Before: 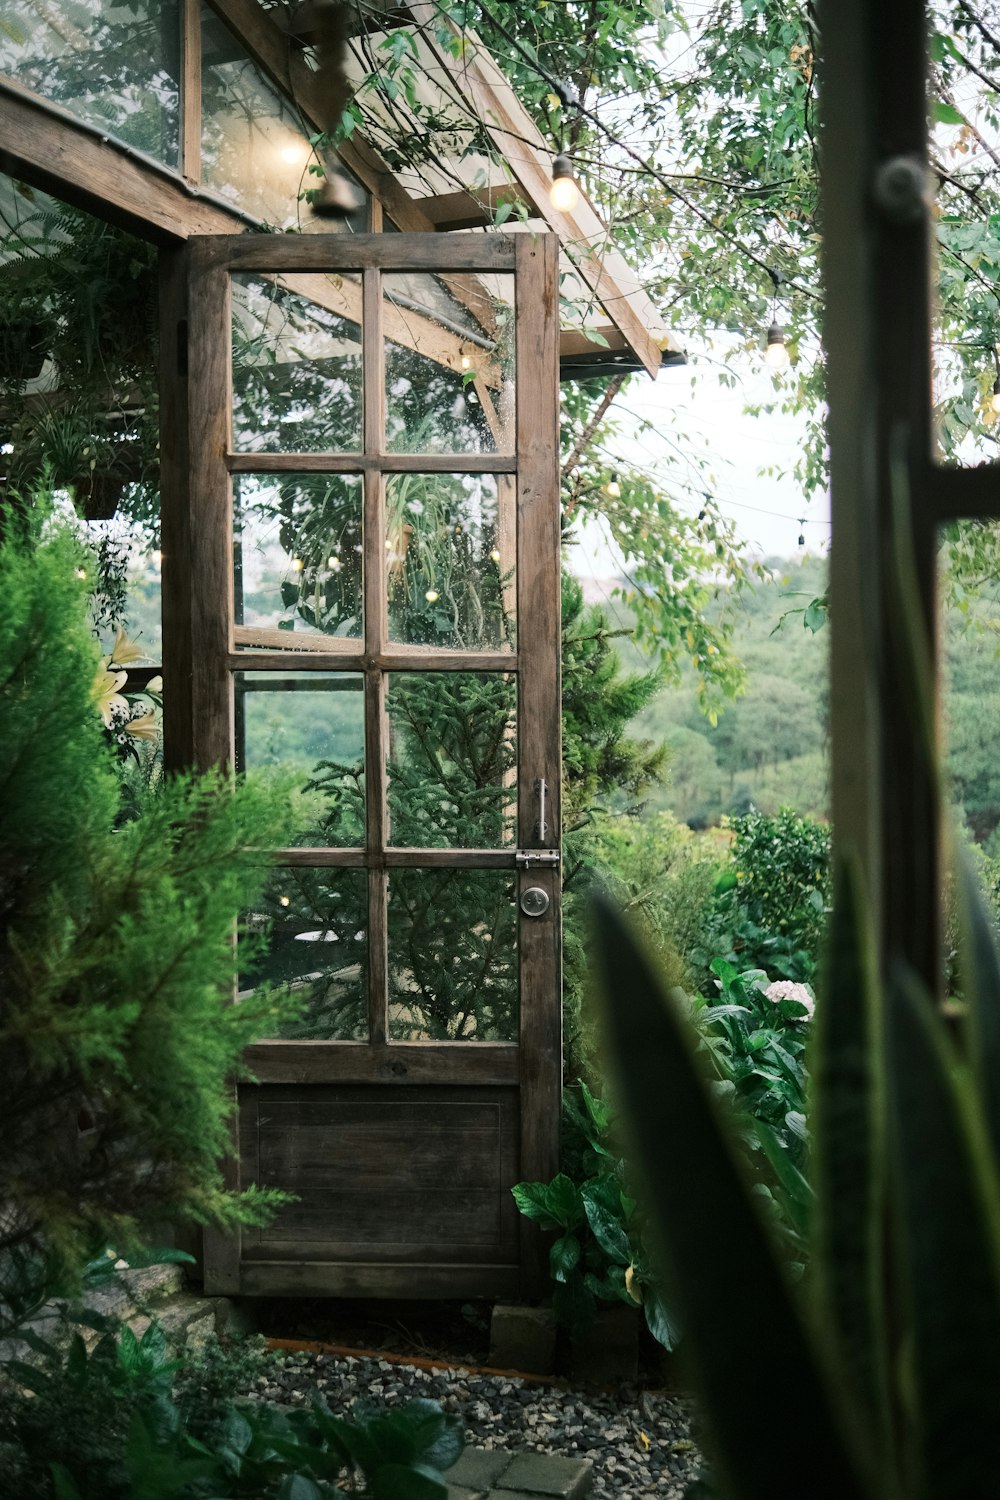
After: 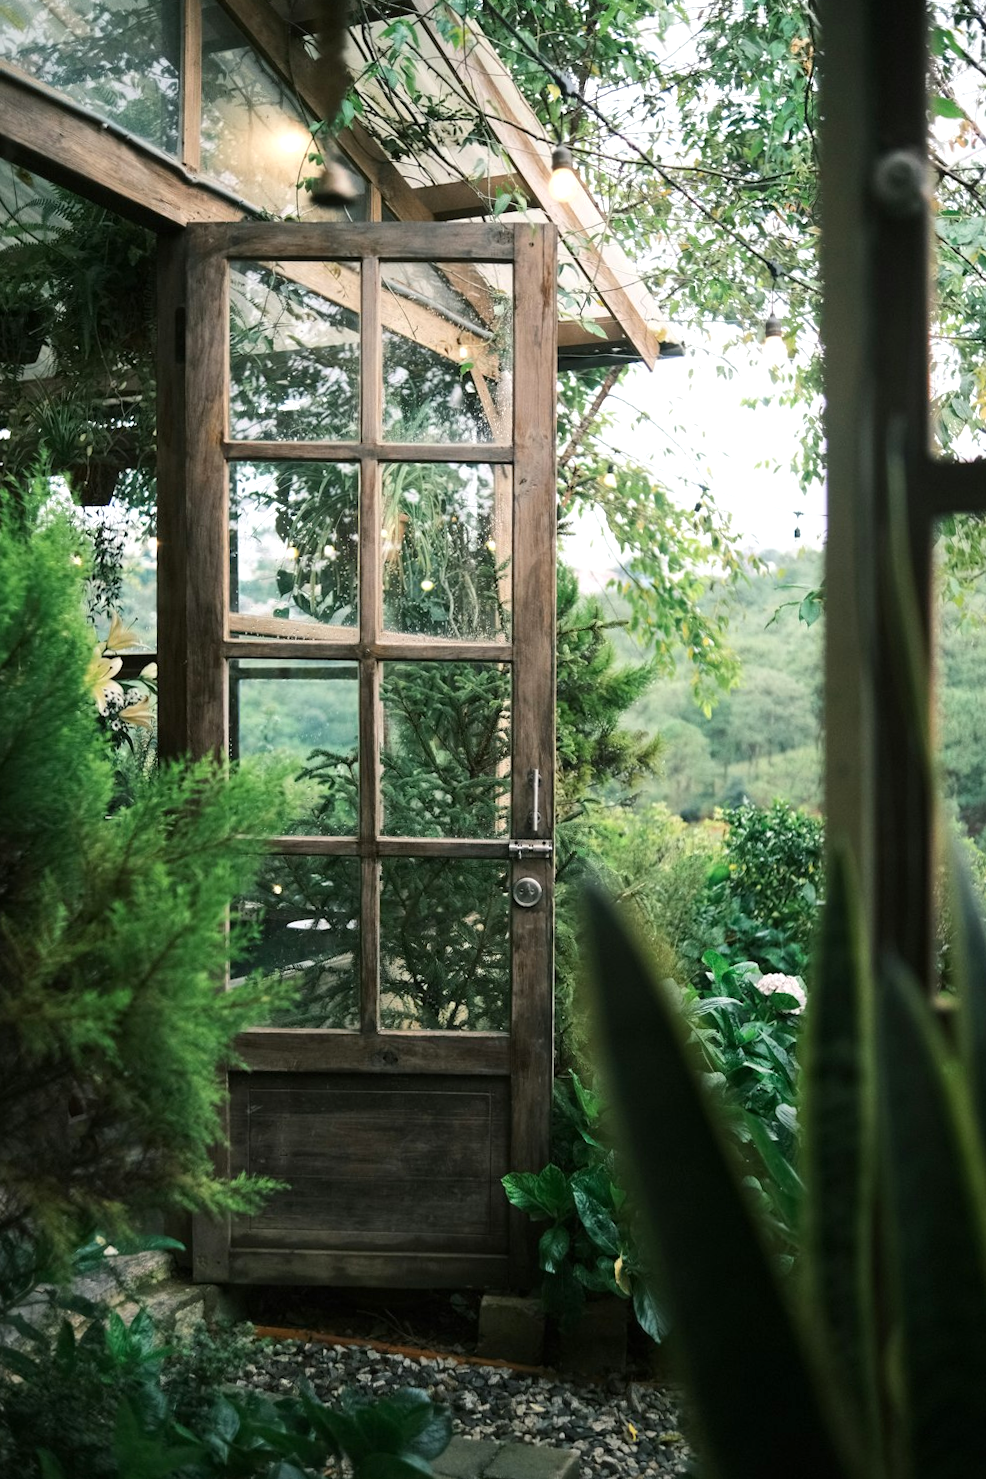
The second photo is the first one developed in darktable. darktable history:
exposure: exposure 0.297 EV, compensate highlight preservation false
crop and rotate: angle -0.531°
